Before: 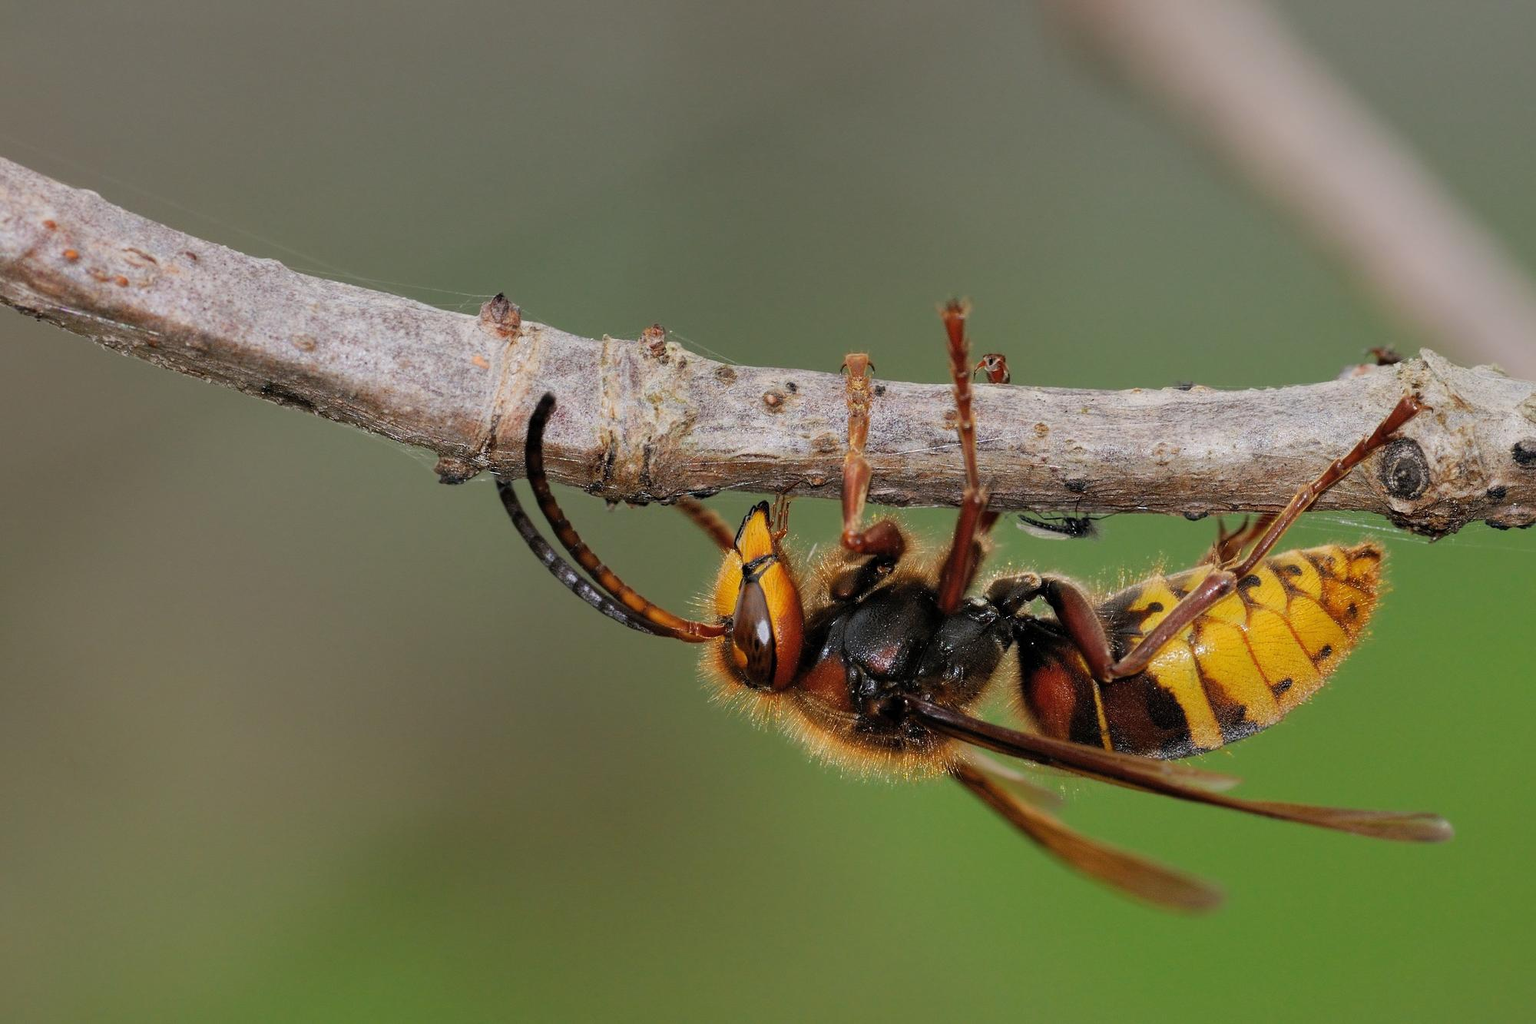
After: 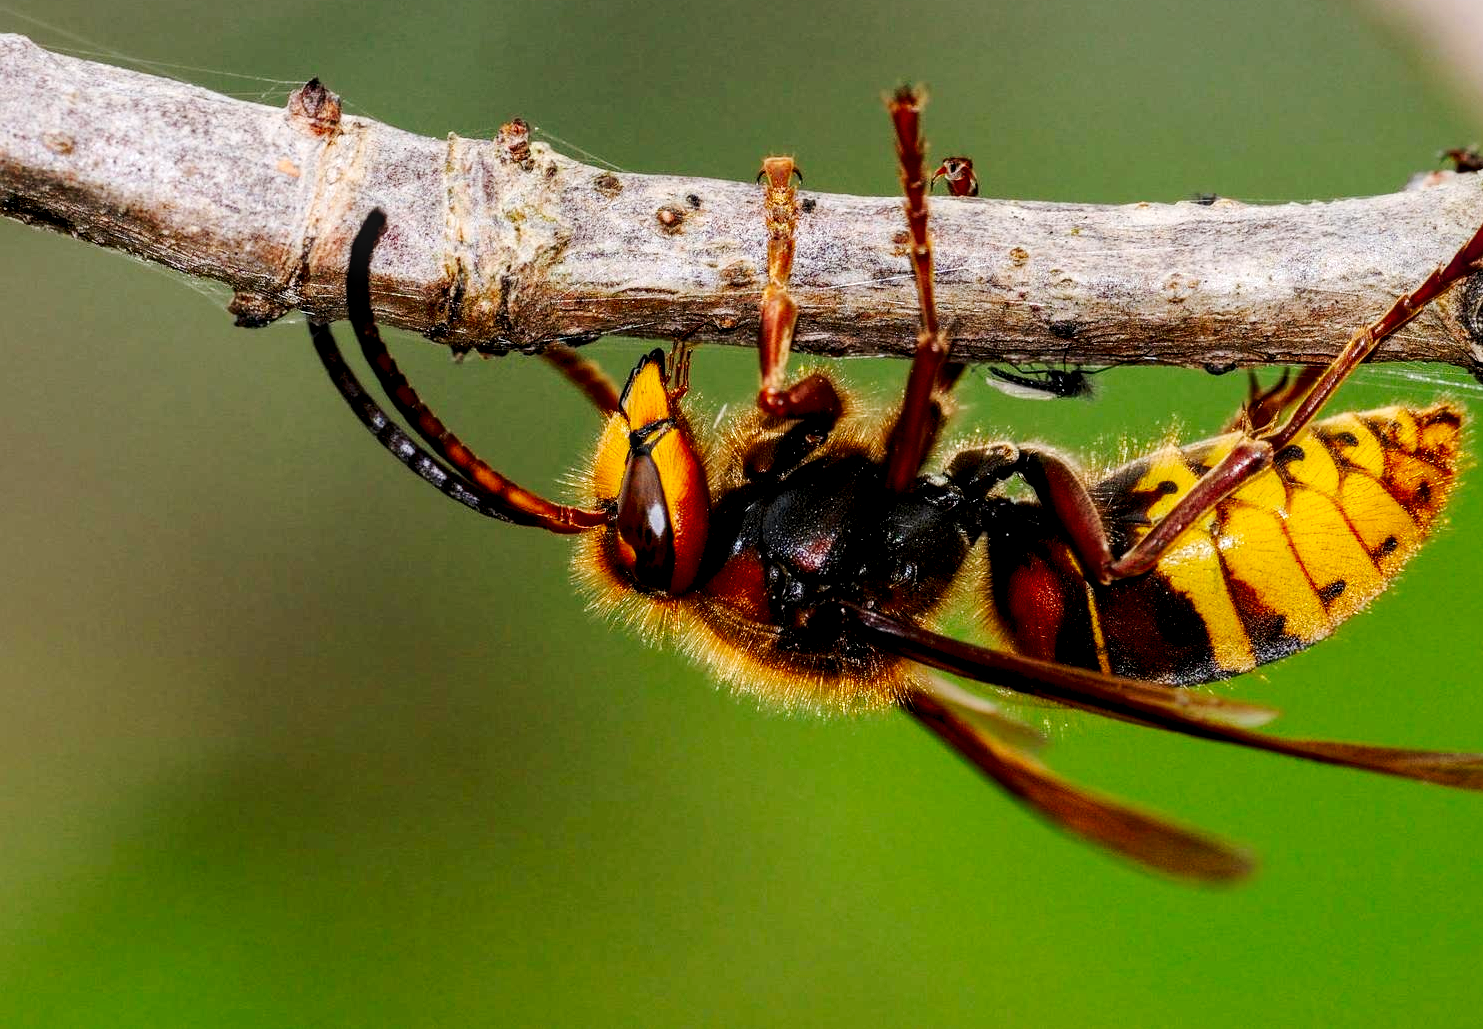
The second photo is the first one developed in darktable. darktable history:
contrast brightness saturation: contrast 0.176, saturation 0.302
crop: left 16.85%, top 22.774%, right 8.979%
tone curve: curves: ch0 [(0, 0.024) (0.049, 0.038) (0.176, 0.162) (0.33, 0.331) (0.432, 0.475) (0.601, 0.665) (0.843, 0.876) (1, 1)]; ch1 [(0, 0) (0.339, 0.358) (0.445, 0.439) (0.476, 0.47) (0.504, 0.504) (0.53, 0.511) (0.557, 0.558) (0.627, 0.635) (0.728, 0.746) (1, 1)]; ch2 [(0, 0) (0.327, 0.324) (0.417, 0.44) (0.46, 0.453) (0.502, 0.504) (0.526, 0.52) (0.54, 0.564) (0.606, 0.626) (0.76, 0.75) (1, 1)], preserve colors none
local contrast: detail 142%
exposure: black level correction 0.009, compensate highlight preservation false
